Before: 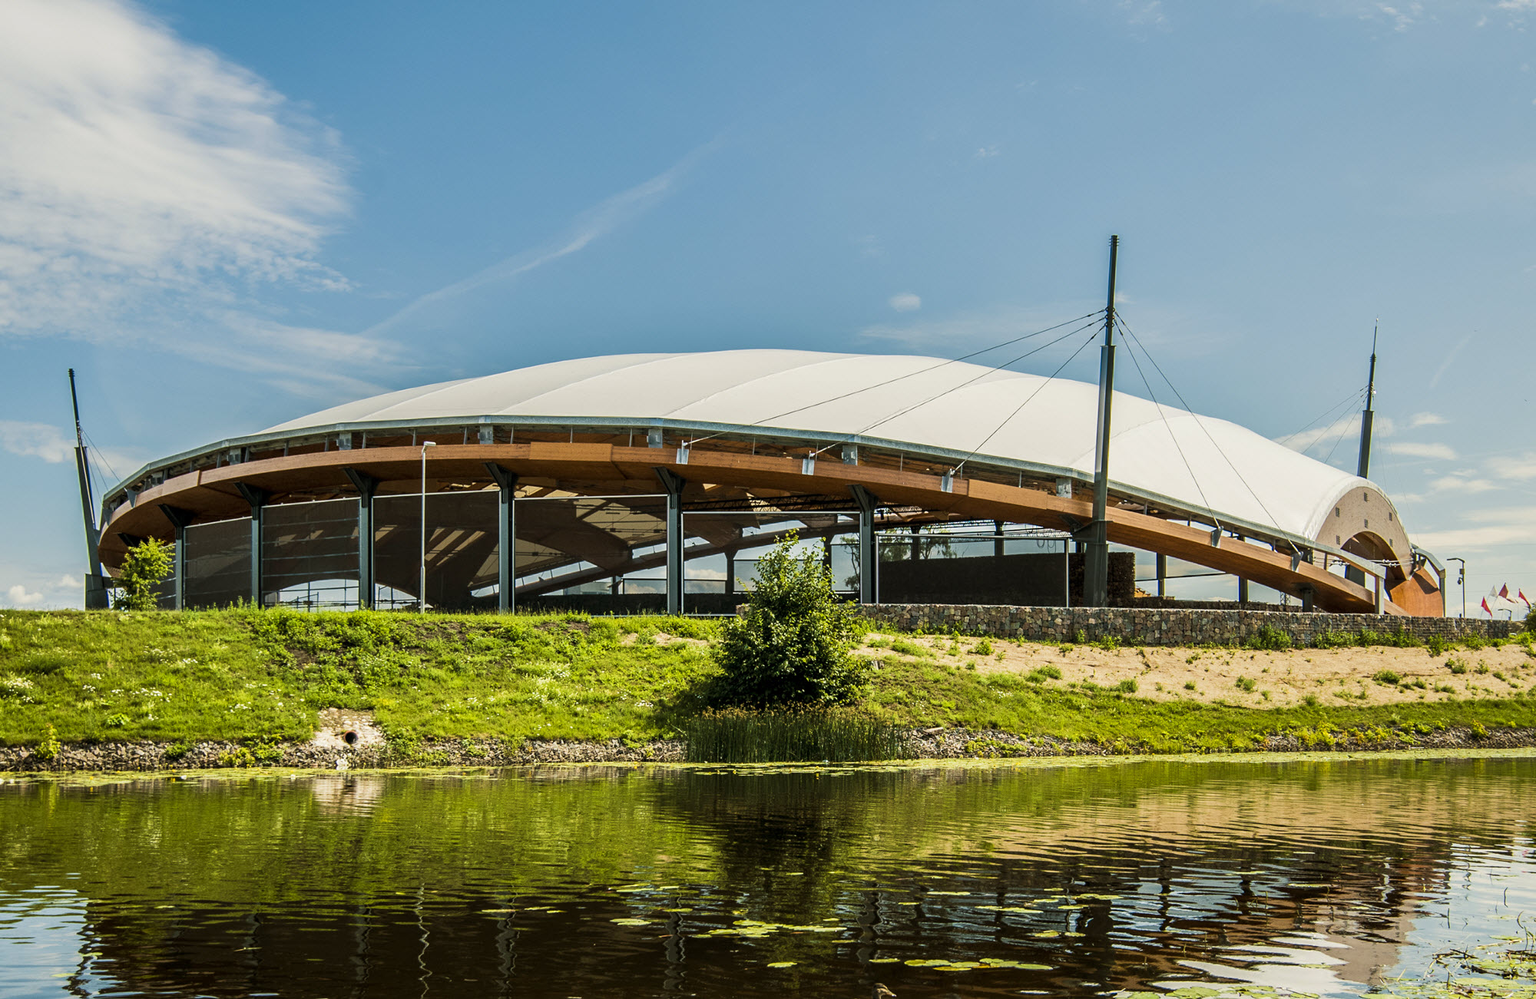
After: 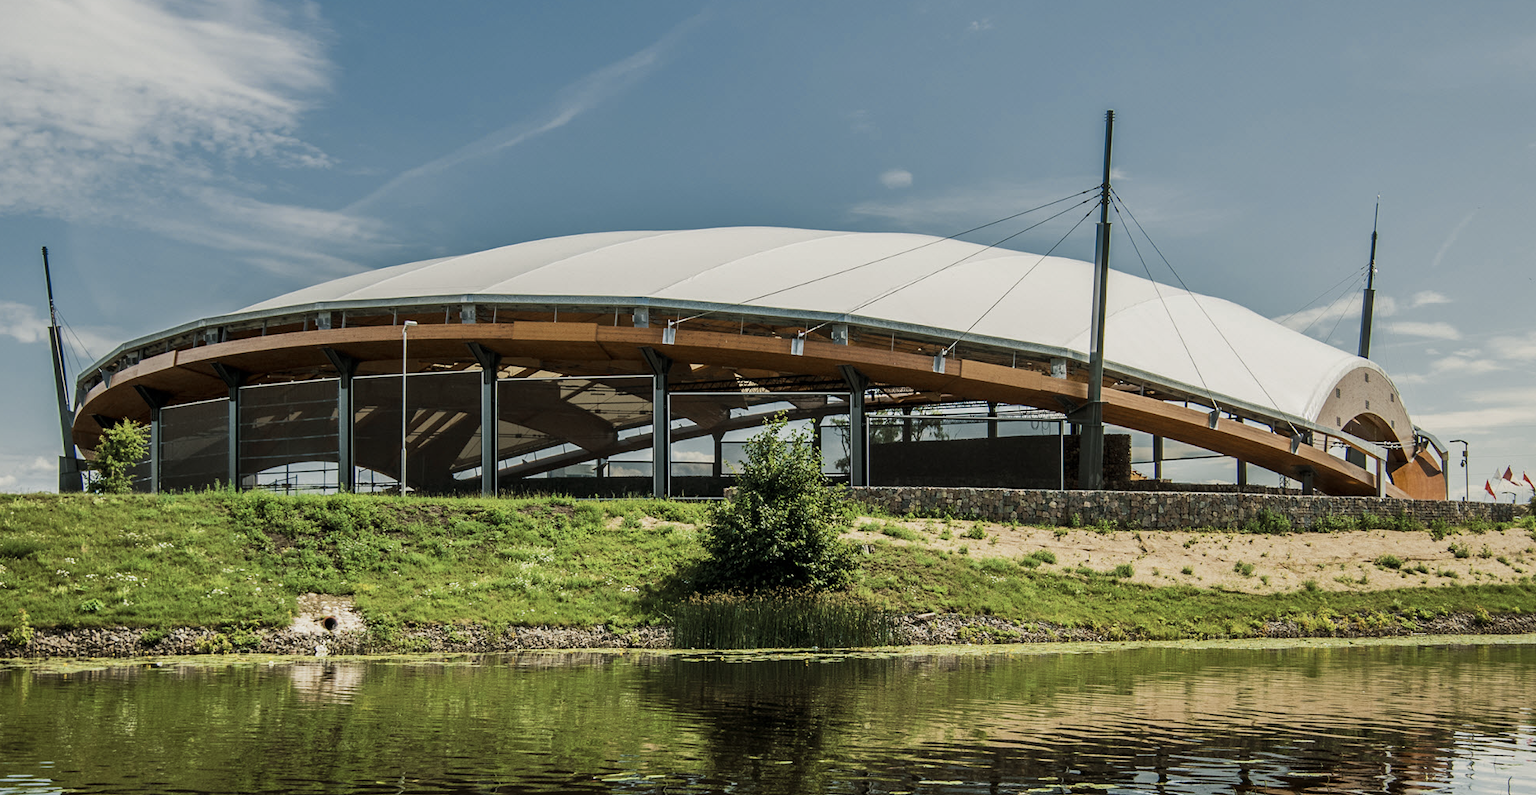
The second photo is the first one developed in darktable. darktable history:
crop and rotate: left 1.814%, top 12.818%, right 0.25%, bottom 9.225%
color zones: curves: ch0 [(0, 0.5) (0.125, 0.4) (0.25, 0.5) (0.375, 0.4) (0.5, 0.4) (0.625, 0.35) (0.75, 0.35) (0.875, 0.5)]; ch1 [(0, 0.35) (0.125, 0.45) (0.25, 0.35) (0.375, 0.35) (0.5, 0.35) (0.625, 0.35) (0.75, 0.45) (0.875, 0.35)]; ch2 [(0, 0.6) (0.125, 0.5) (0.25, 0.5) (0.375, 0.6) (0.5, 0.6) (0.625, 0.5) (0.75, 0.5) (0.875, 0.5)]
exposure: exposure -0.177 EV, compensate highlight preservation false
